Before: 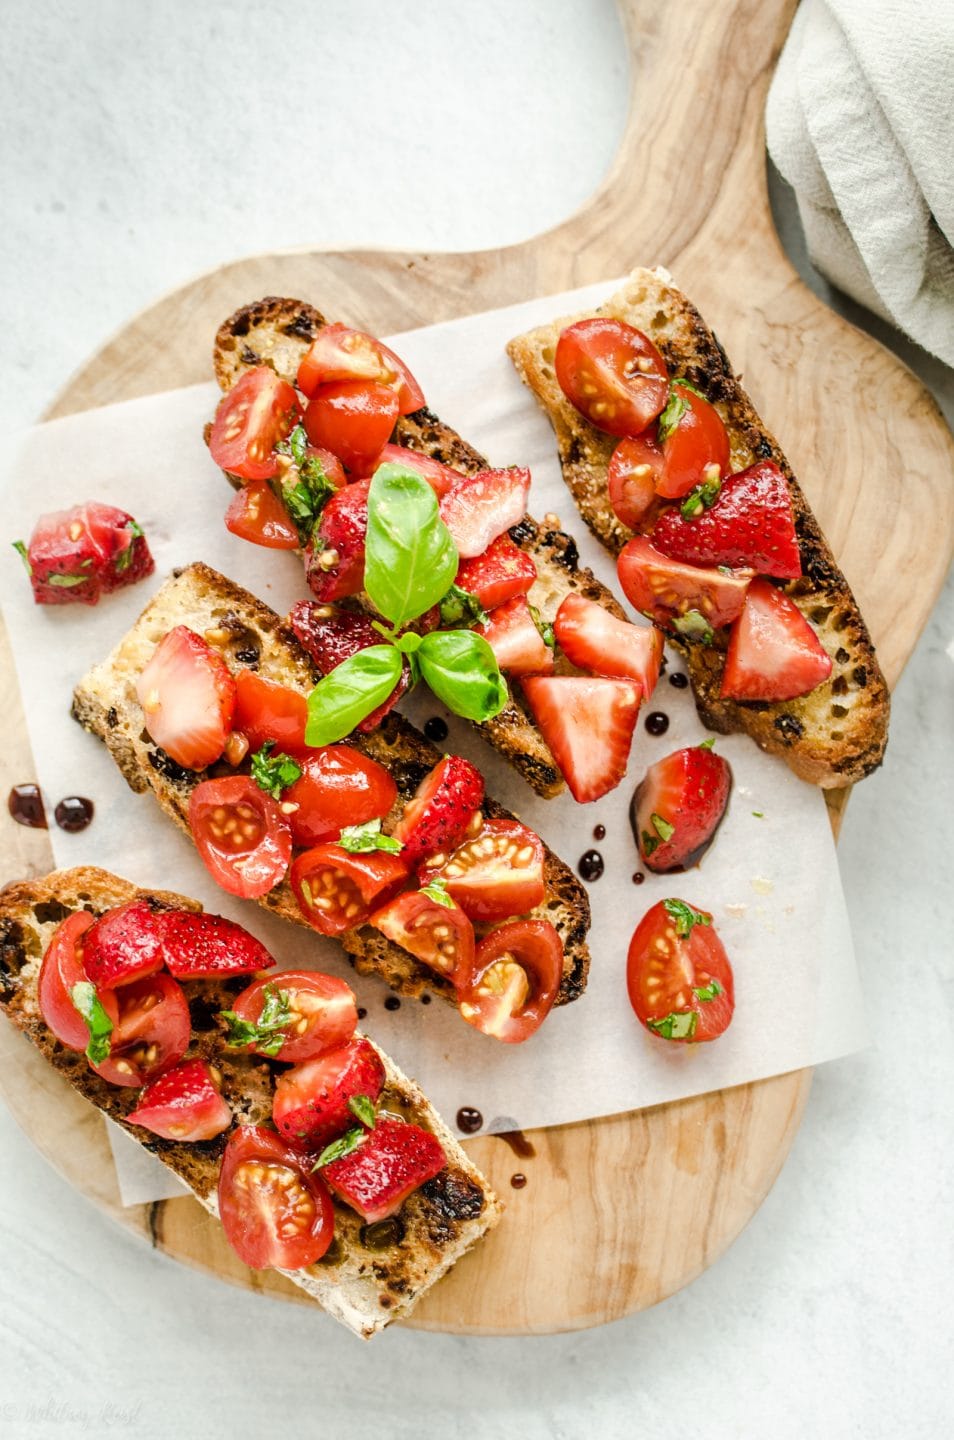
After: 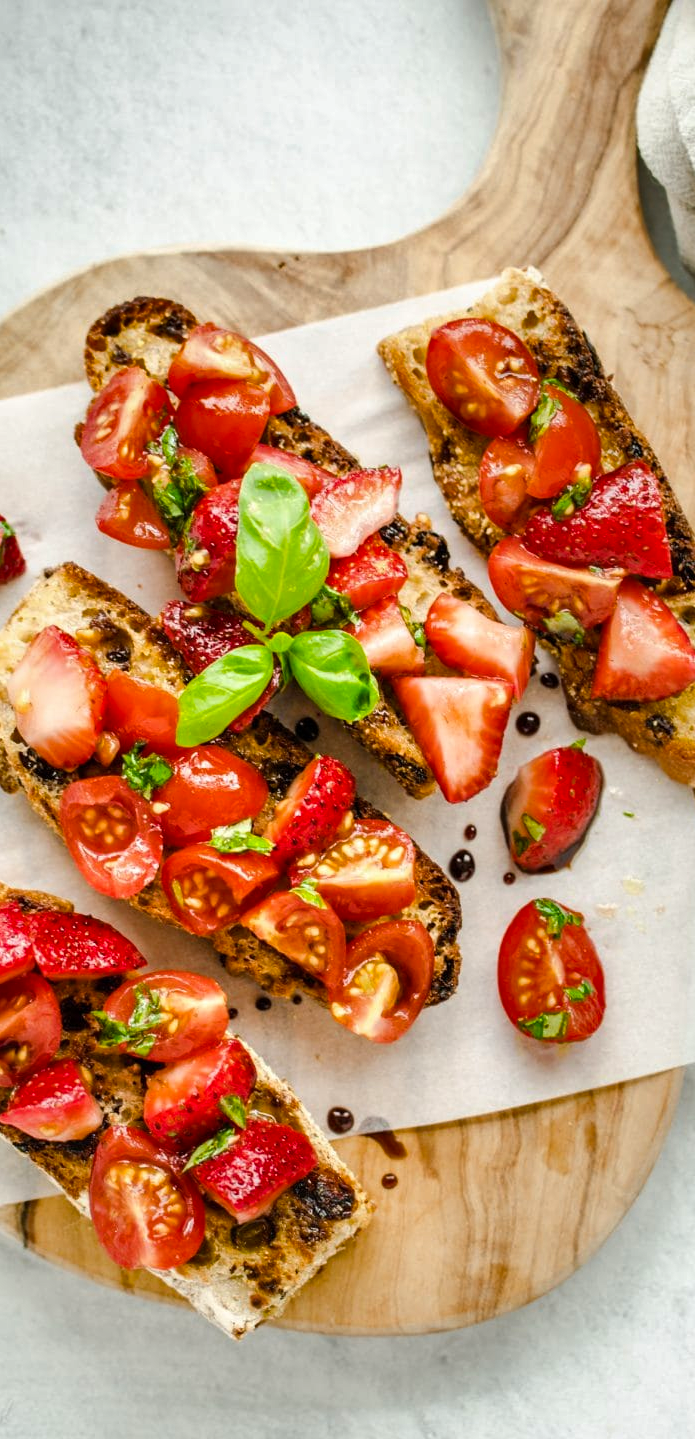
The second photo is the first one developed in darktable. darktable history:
crop: left 13.619%, top 0%, right 13.486%
color balance rgb: perceptual saturation grading › global saturation 14.815%
tone curve: color space Lab, independent channels, preserve colors none
shadows and highlights: soften with gaussian
